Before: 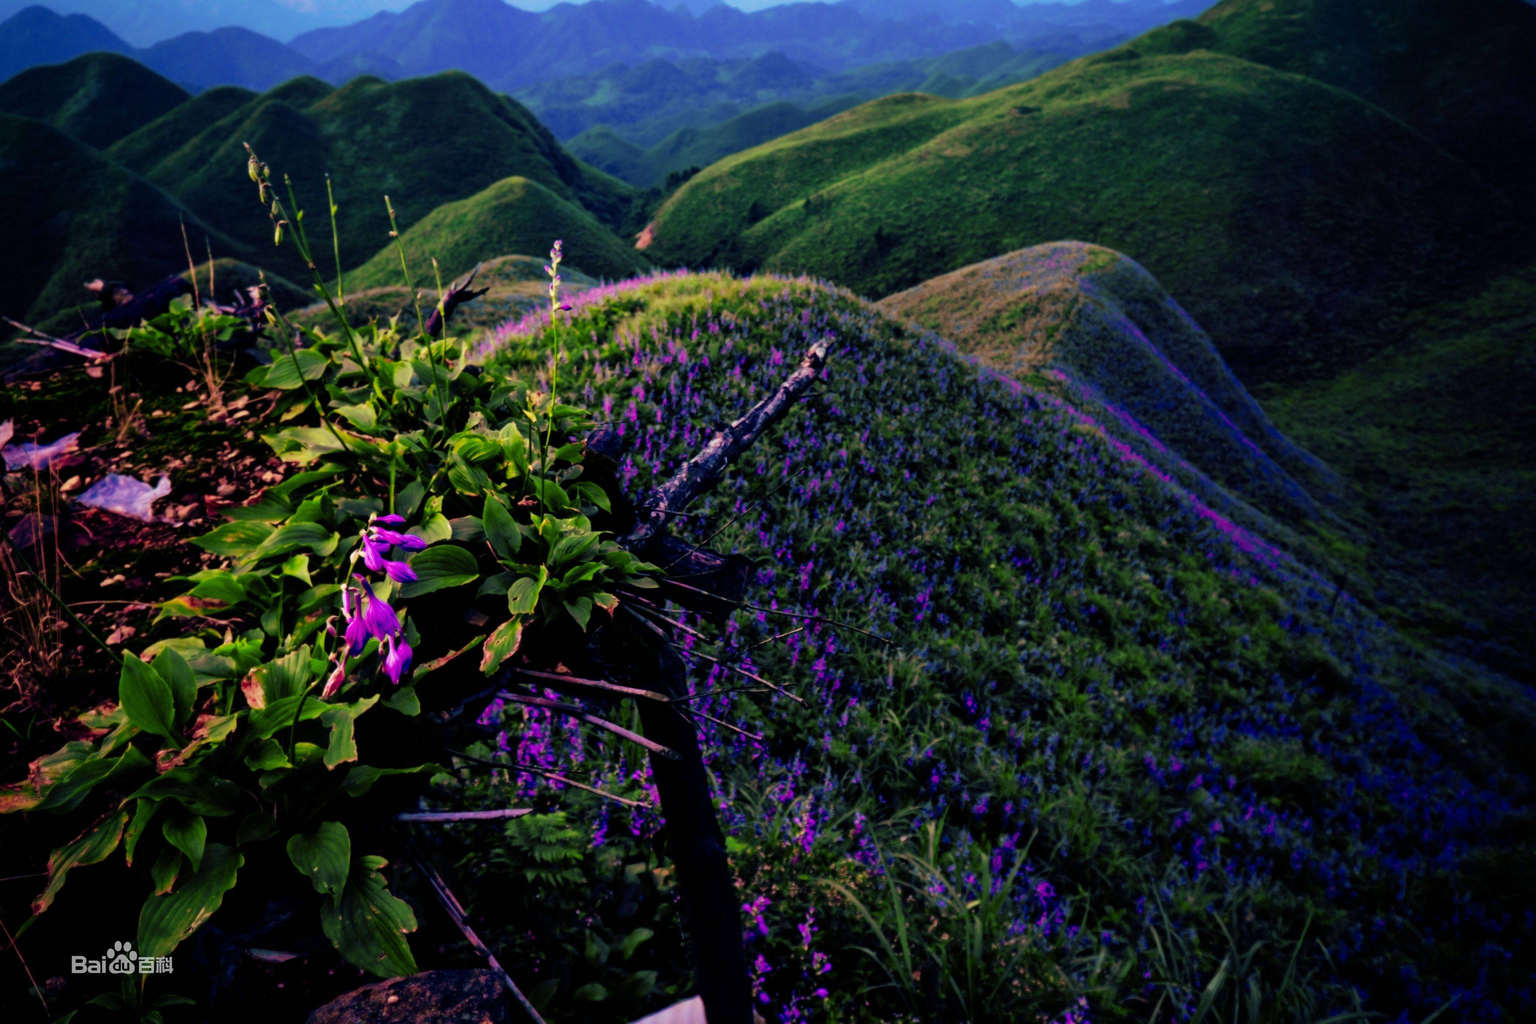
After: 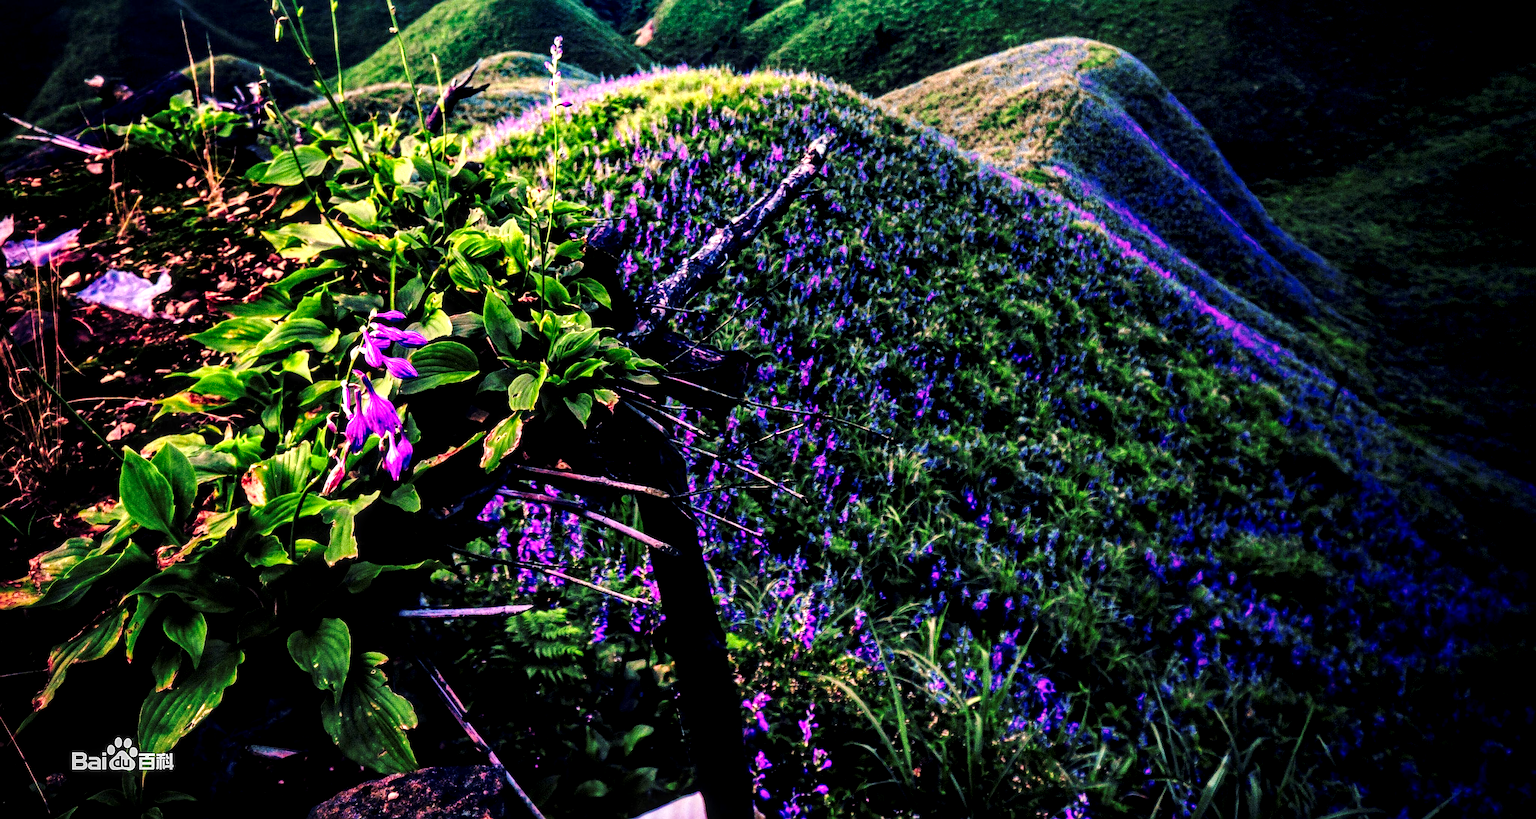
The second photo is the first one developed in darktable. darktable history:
sharpen: amount 0.986
crop and rotate: top 19.941%
local contrast: highlights 78%, shadows 56%, detail 175%, midtone range 0.434
base curve: curves: ch0 [(0, 0) (0.028, 0.03) (0.105, 0.232) (0.387, 0.748) (0.754, 0.968) (1, 1)], preserve colors none
